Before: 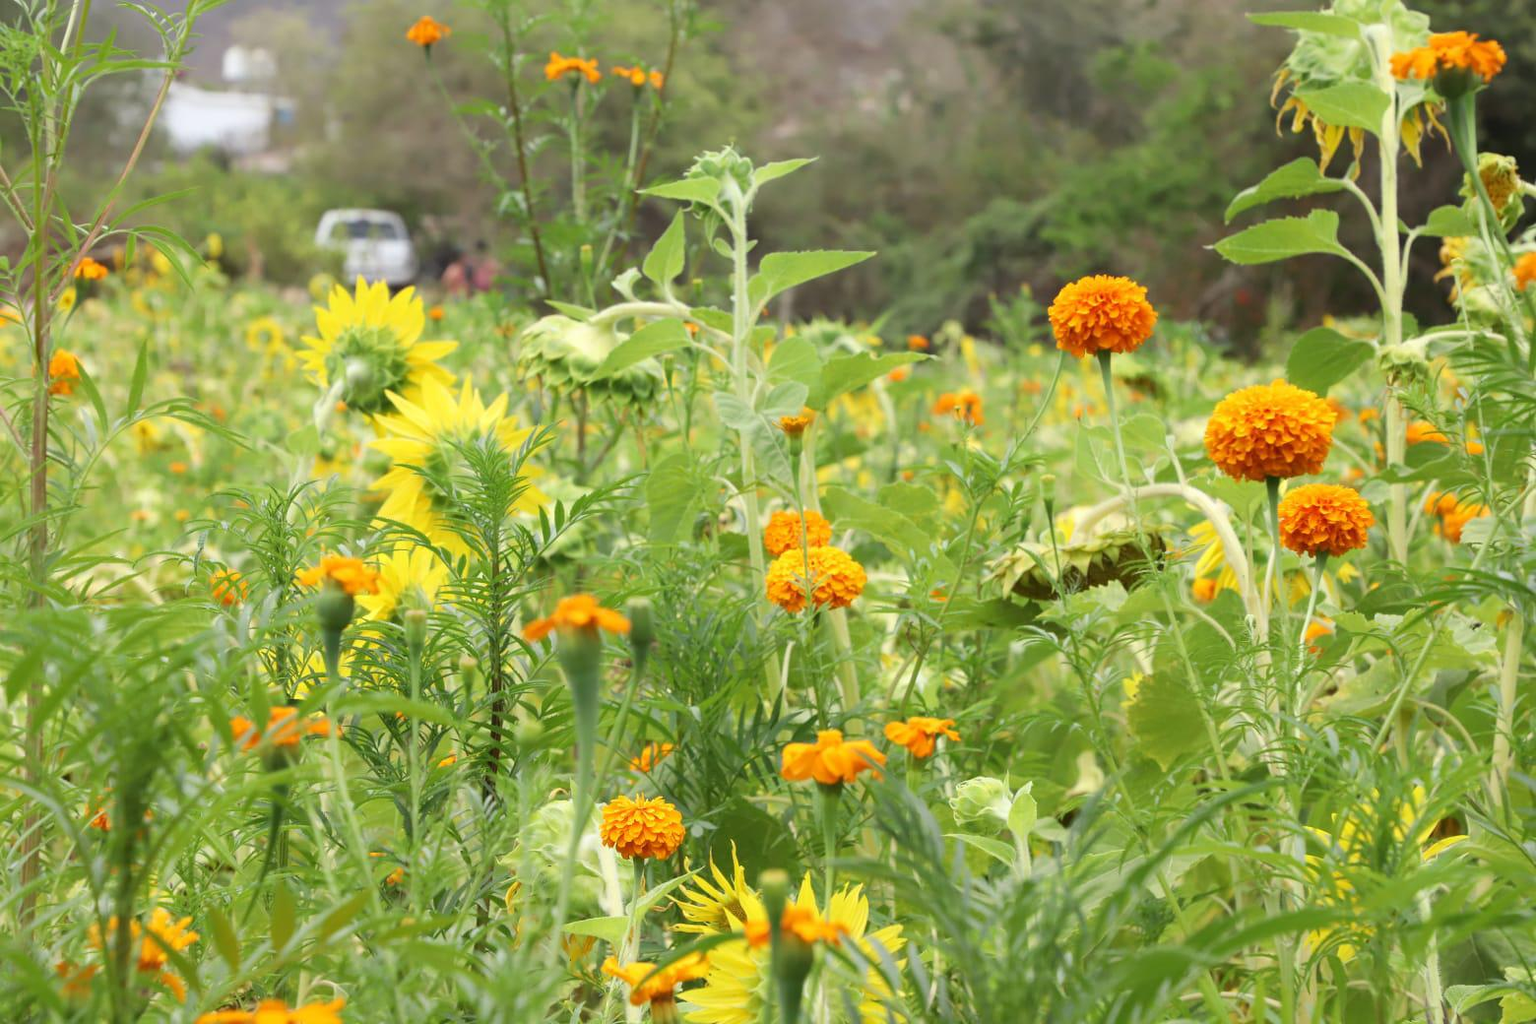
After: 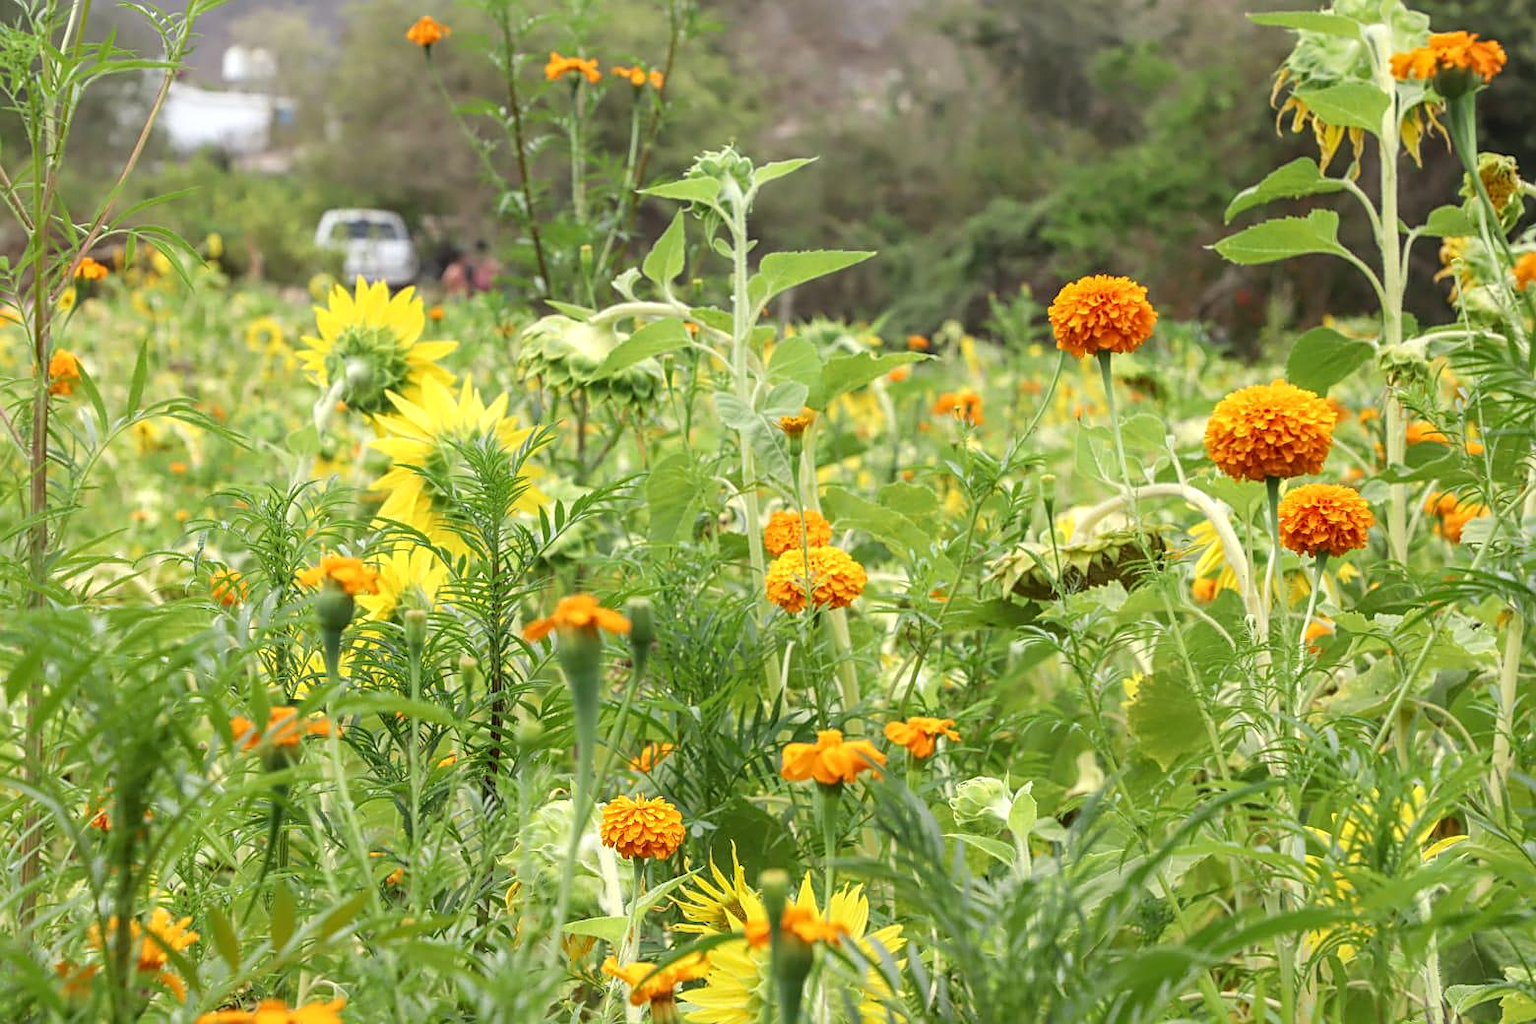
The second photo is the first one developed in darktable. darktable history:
local contrast: highlights 1%, shadows 3%, detail 133%
sharpen: on, module defaults
